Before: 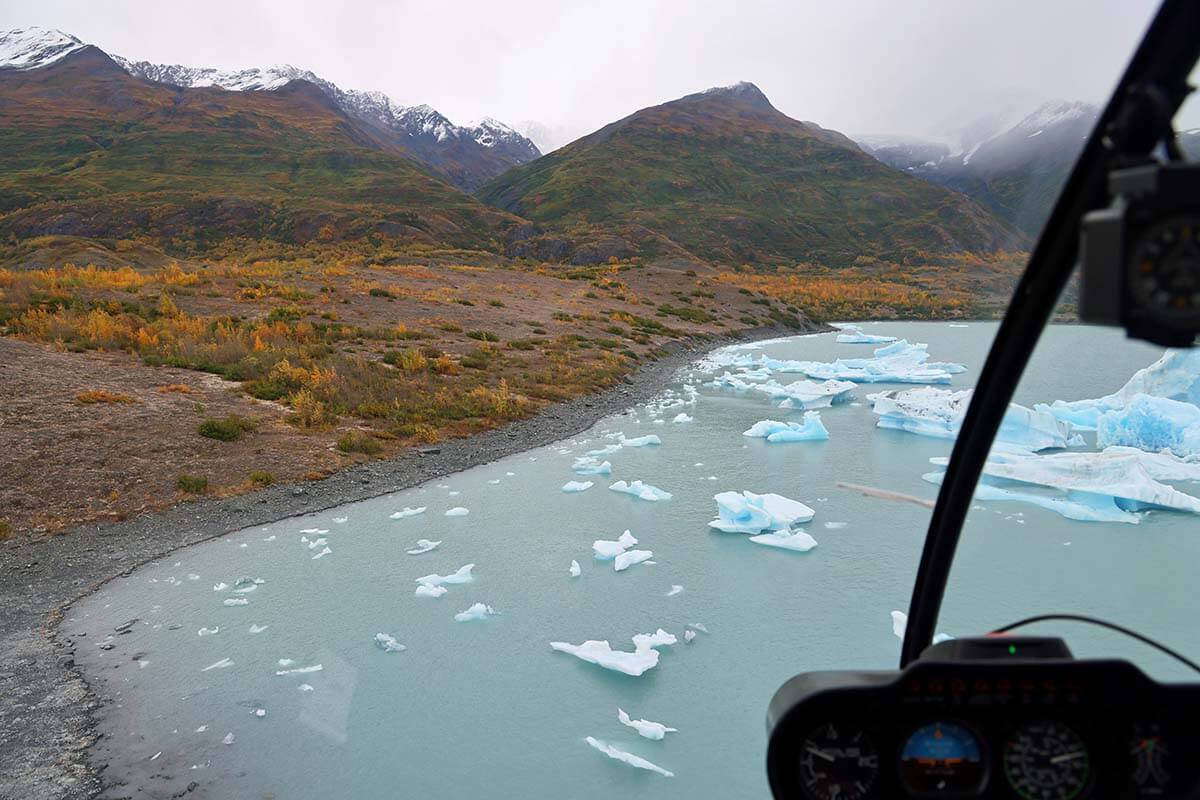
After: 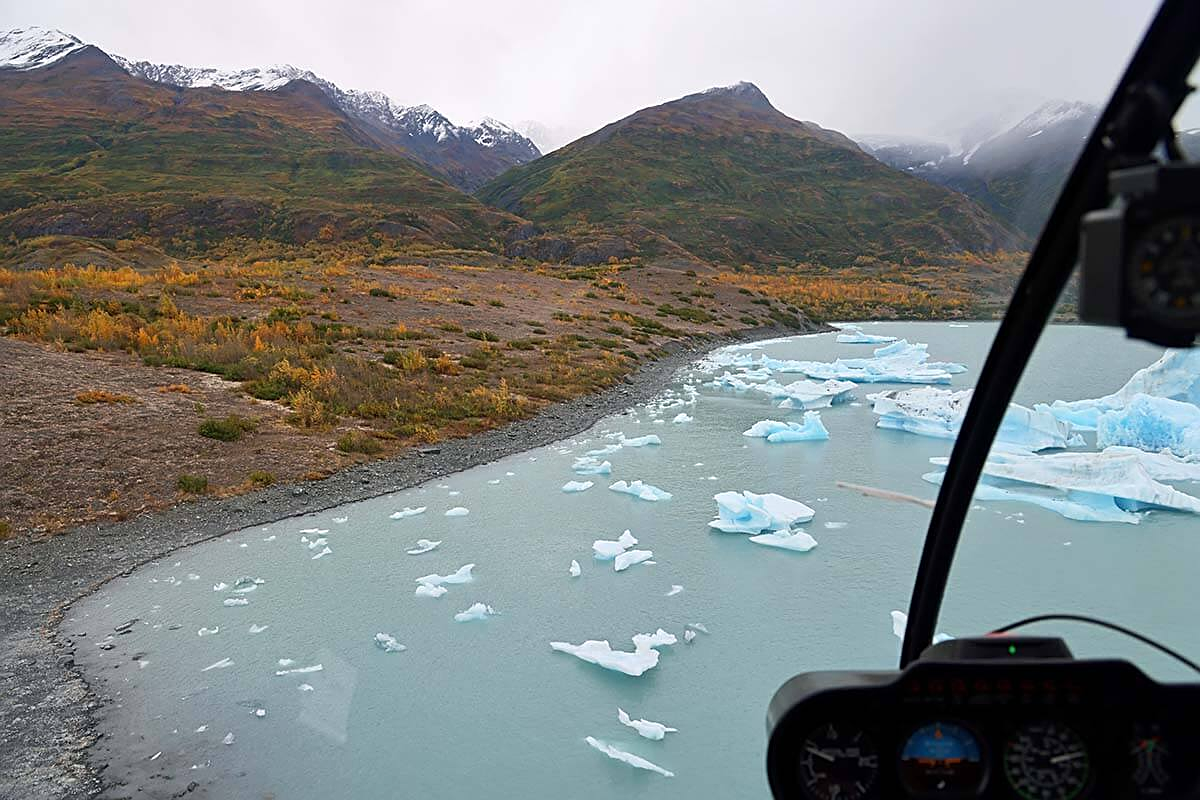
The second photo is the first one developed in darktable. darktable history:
contrast brightness saturation: contrast 0.072
sharpen: on, module defaults
